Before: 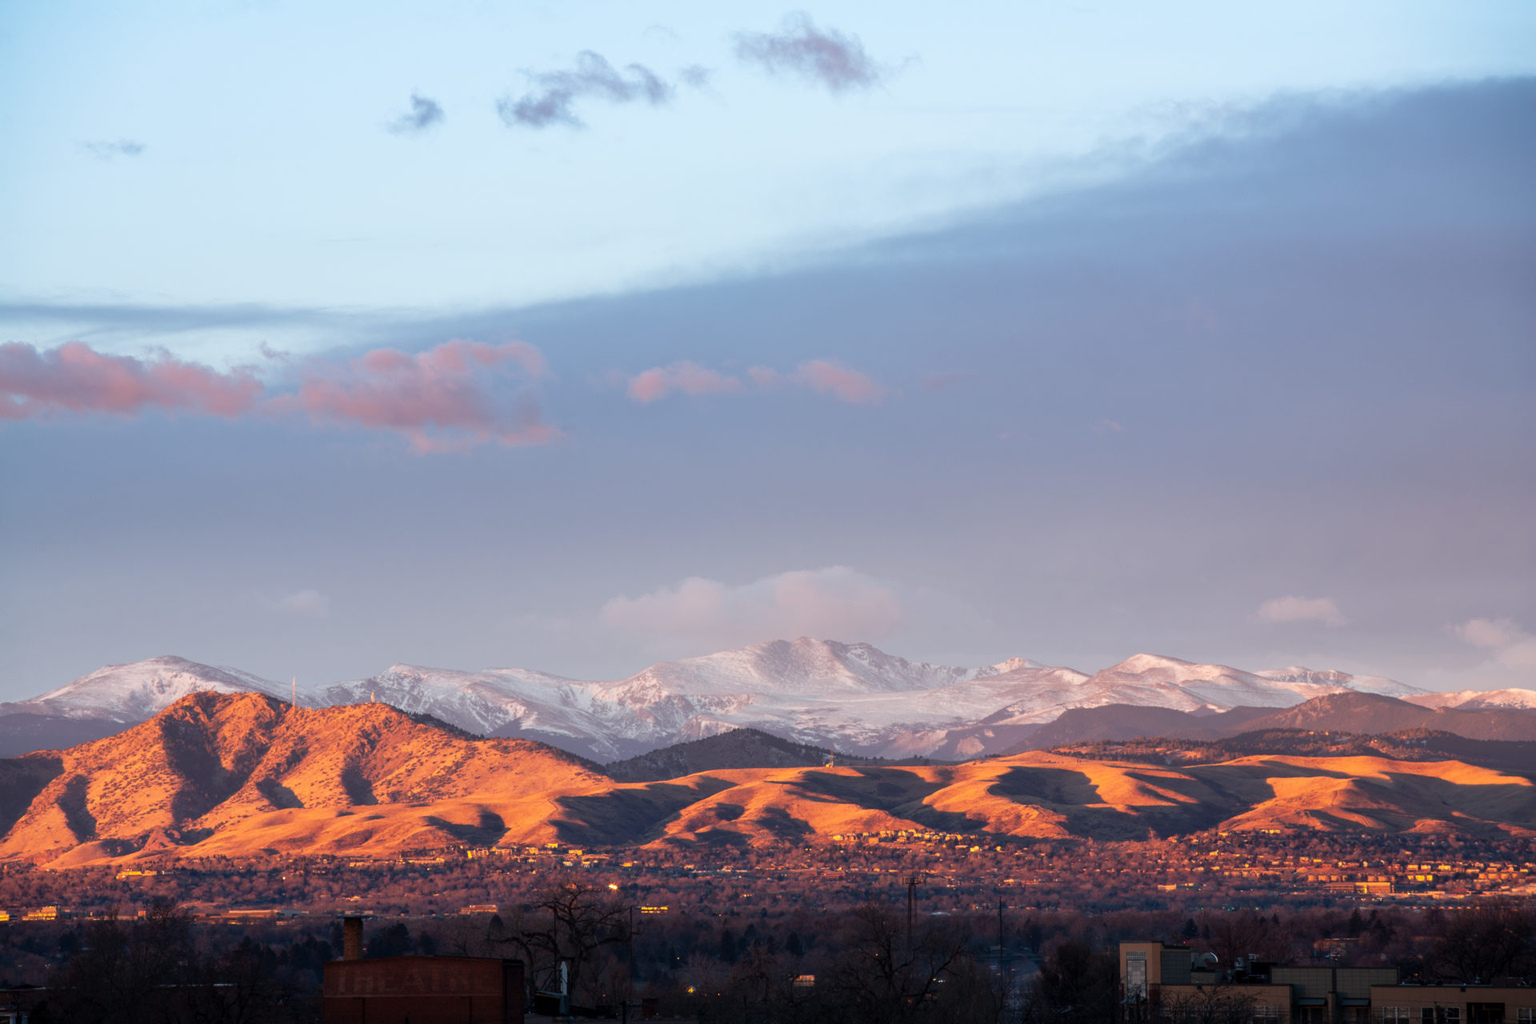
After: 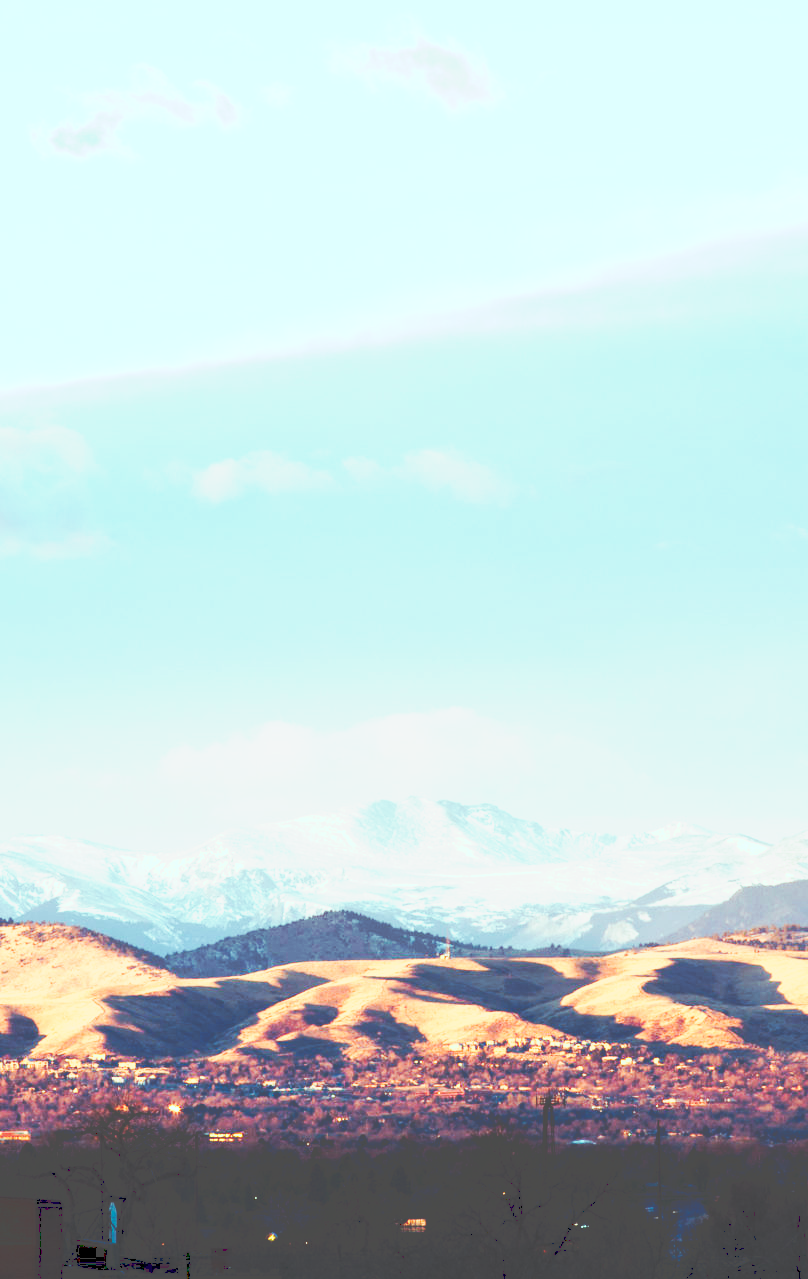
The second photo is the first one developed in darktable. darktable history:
crop: left 30.873%, right 27.022%
tone curve: curves: ch0 [(0, 0) (0.003, 0.279) (0.011, 0.287) (0.025, 0.295) (0.044, 0.304) (0.069, 0.316) (0.1, 0.319) (0.136, 0.316) (0.177, 0.32) (0.224, 0.359) (0.277, 0.421) (0.335, 0.511) (0.399, 0.639) (0.468, 0.734) (0.543, 0.827) (0.623, 0.89) (0.709, 0.944) (0.801, 0.965) (0.898, 0.968) (1, 1)], preserve colors none
color balance rgb: highlights gain › luminance 20.185%, highlights gain › chroma 13.066%, highlights gain › hue 176.12°, perceptual saturation grading › global saturation 20%, perceptual saturation grading › highlights -49.57%, perceptual saturation grading › shadows 24.696%, perceptual brilliance grading › global brilliance 2.825%, global vibrance 14.281%
